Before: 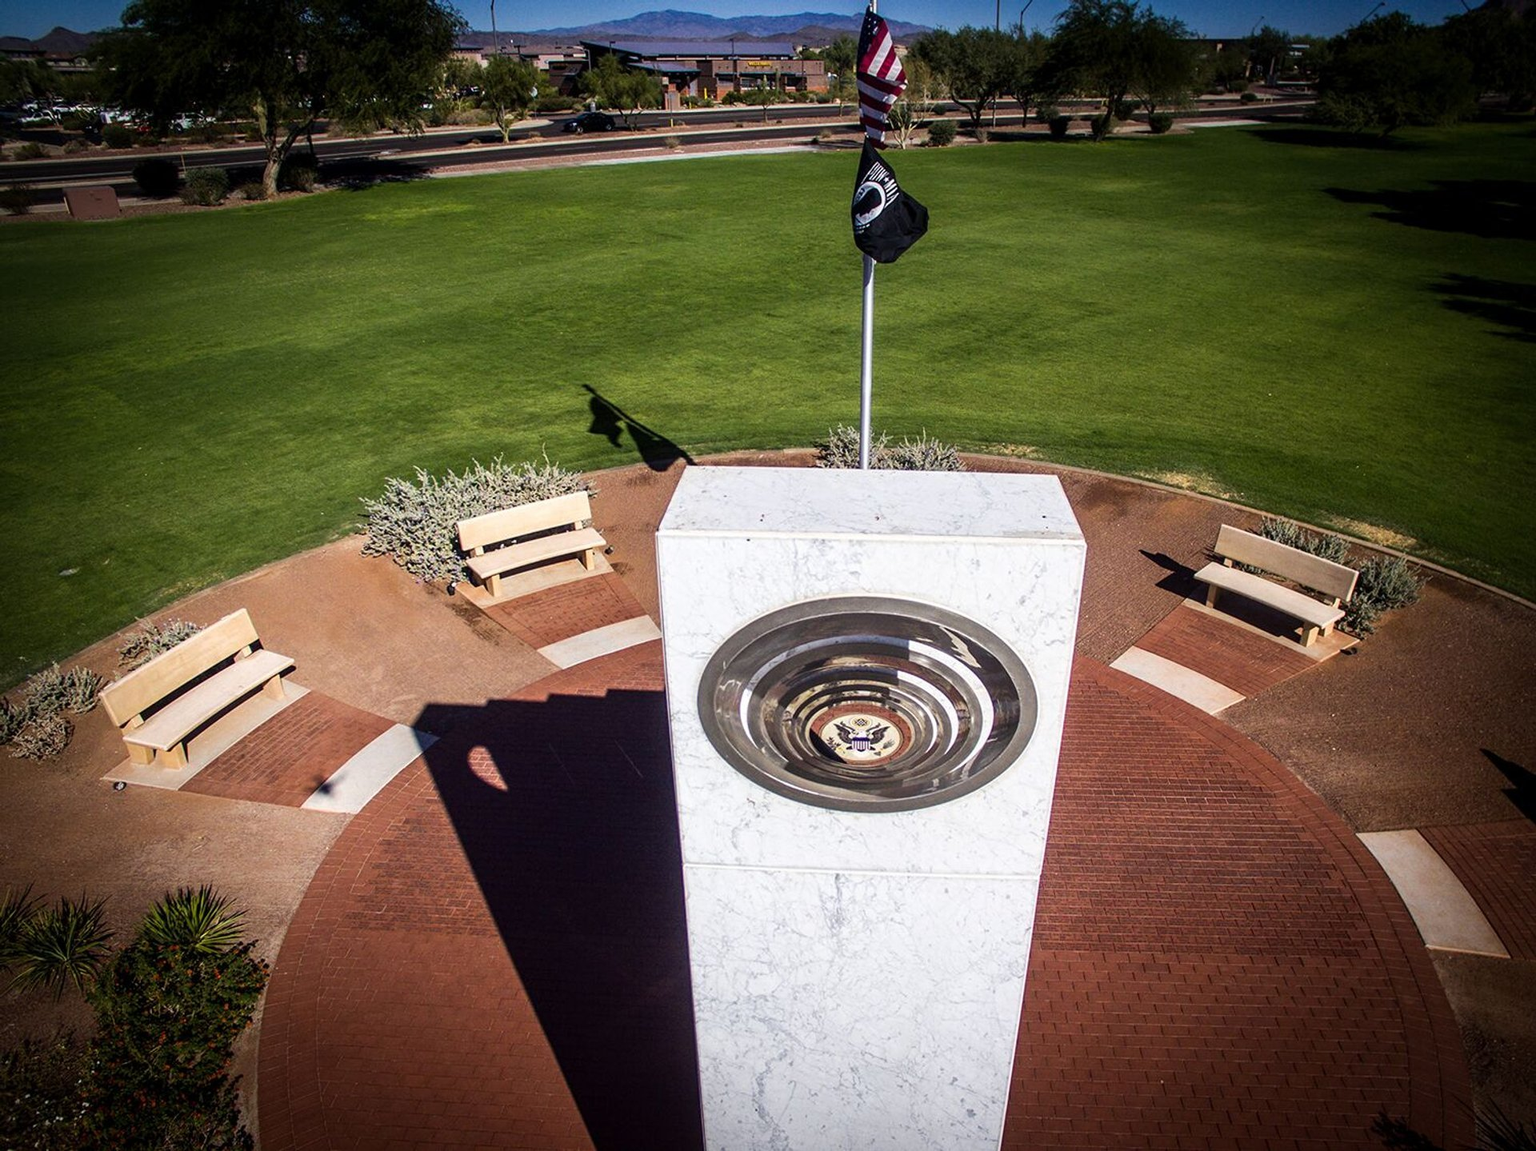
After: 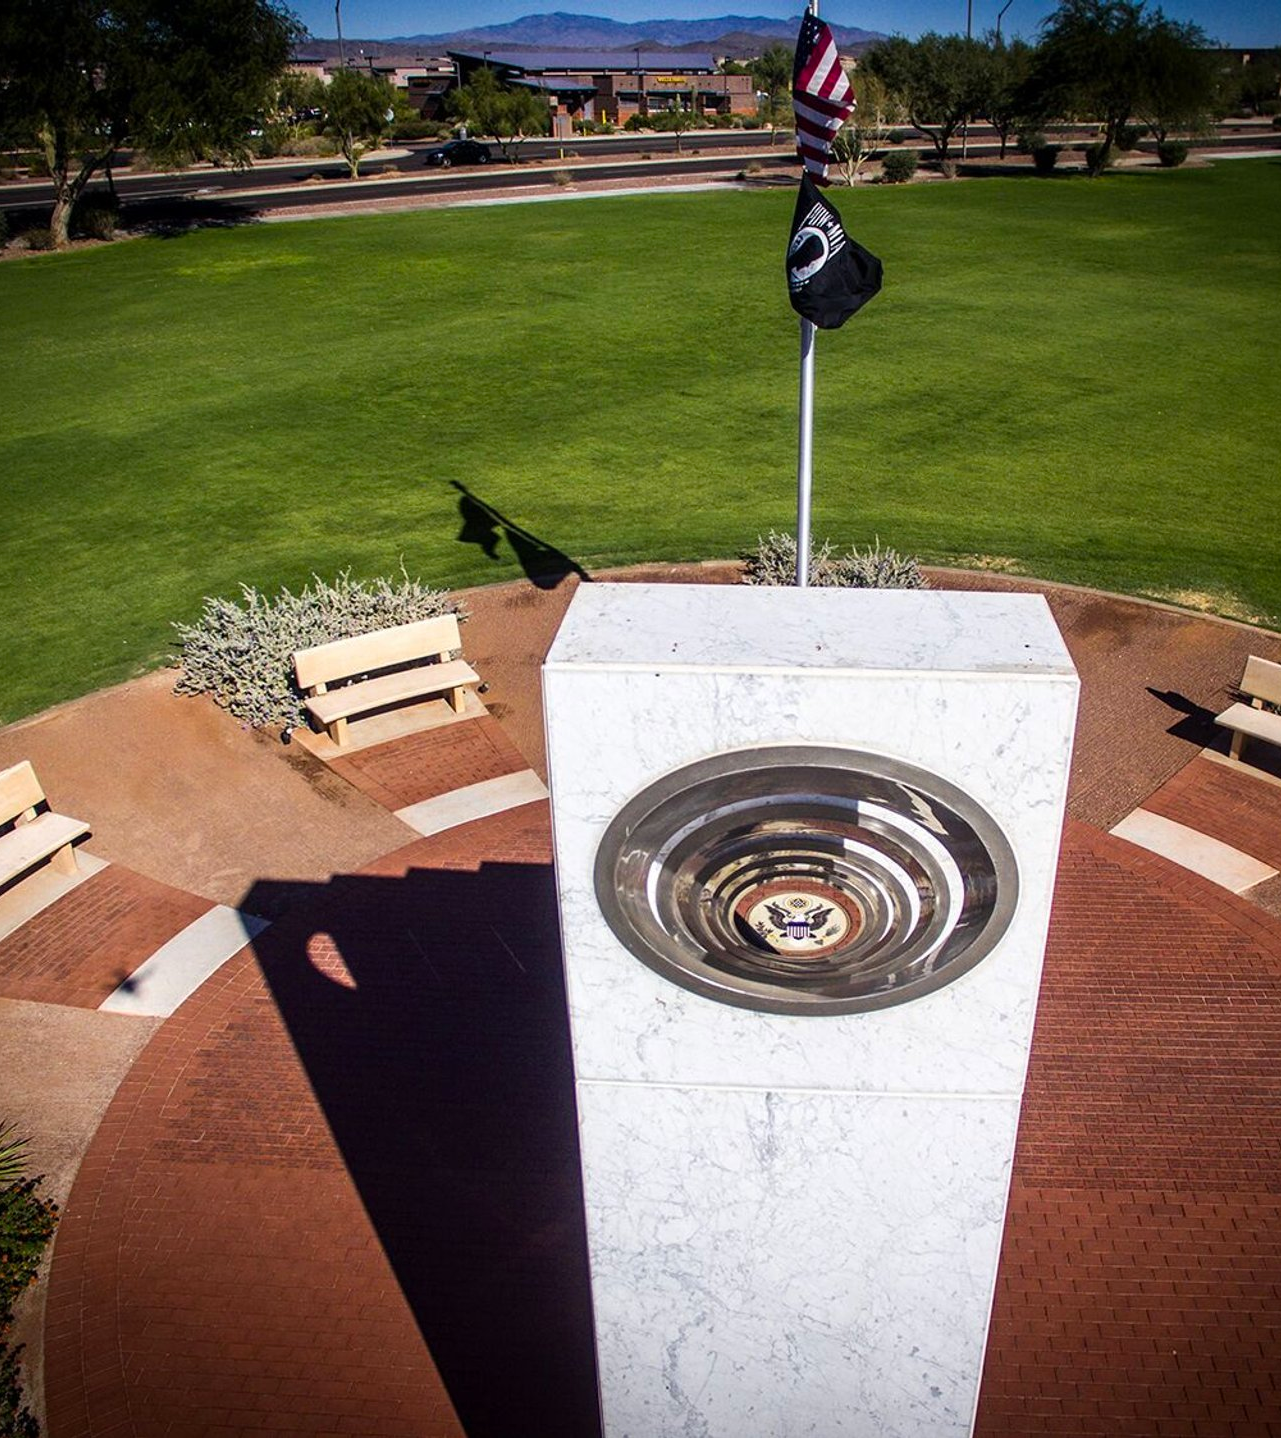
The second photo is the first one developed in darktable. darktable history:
color correction: highlights a* -0.164, highlights b* -0.093
color balance rgb: perceptual saturation grading › global saturation 9.777%
crop and rotate: left 14.487%, right 18.77%
